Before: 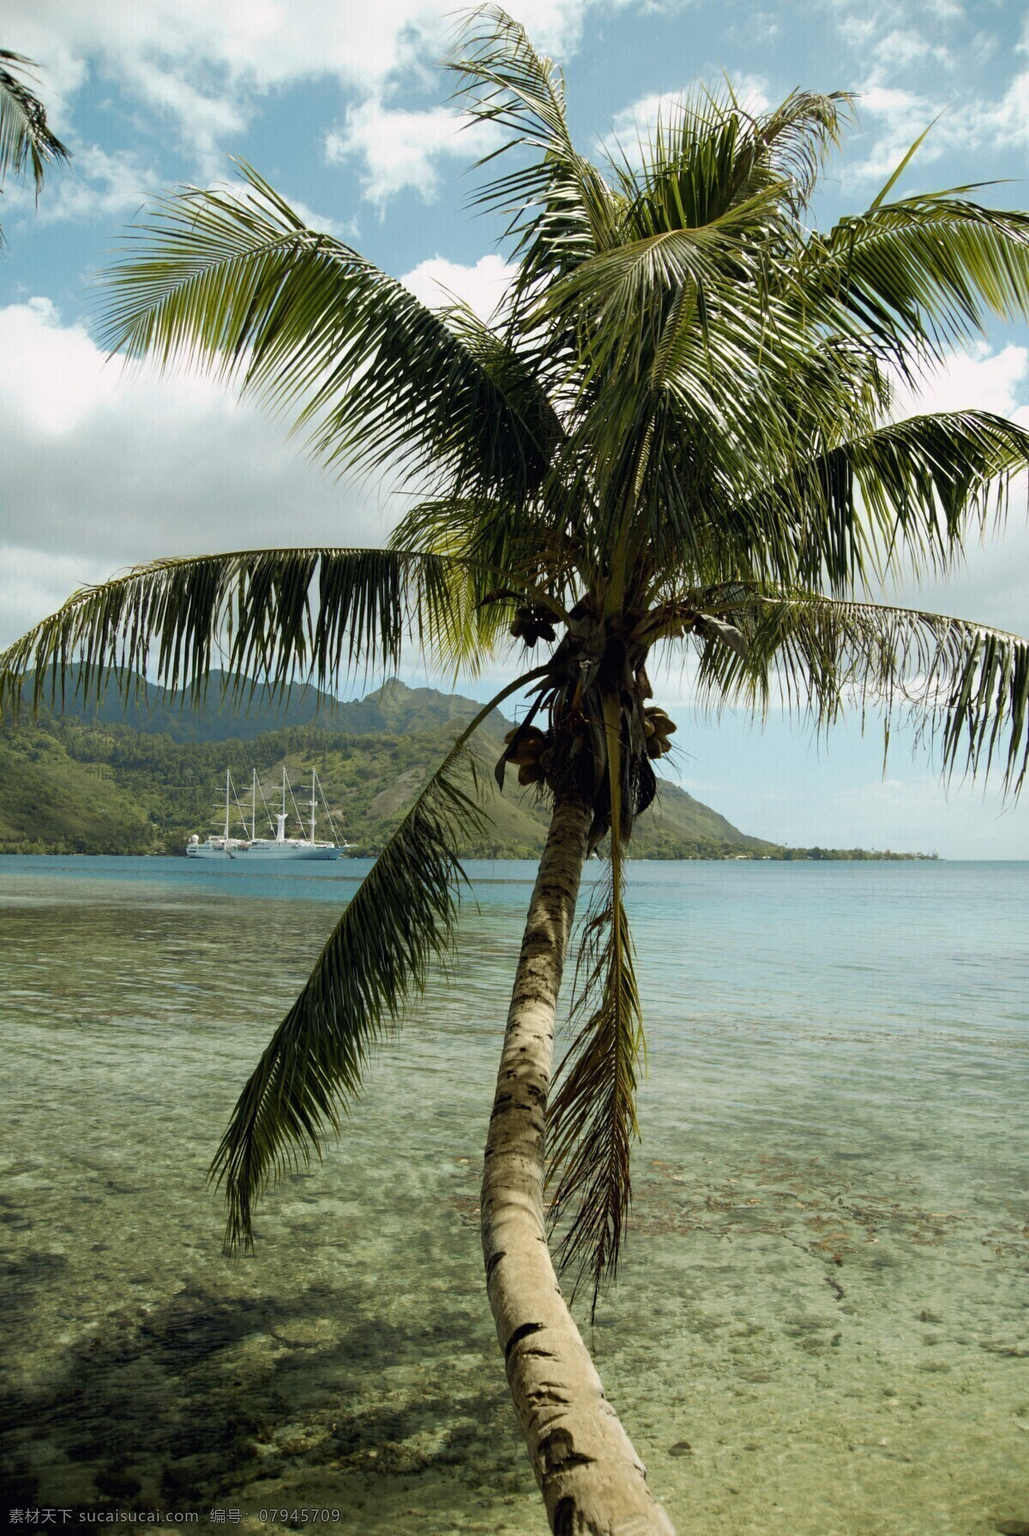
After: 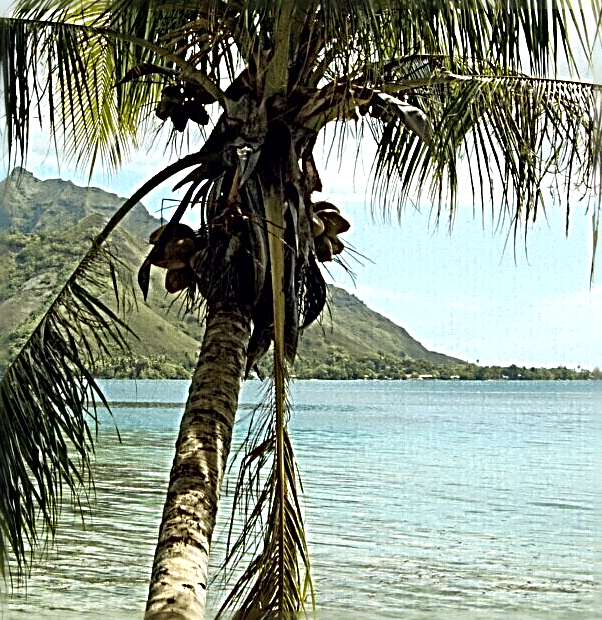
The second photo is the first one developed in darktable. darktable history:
exposure: black level correction 0, exposure 0.498 EV, compensate highlight preservation false
crop: left 36.603%, top 34.8%, right 13.182%, bottom 30.549%
sharpen: radius 3.209, amount 1.733
local contrast: mode bilateral grid, contrast 20, coarseness 50, detail 172%, midtone range 0.2
